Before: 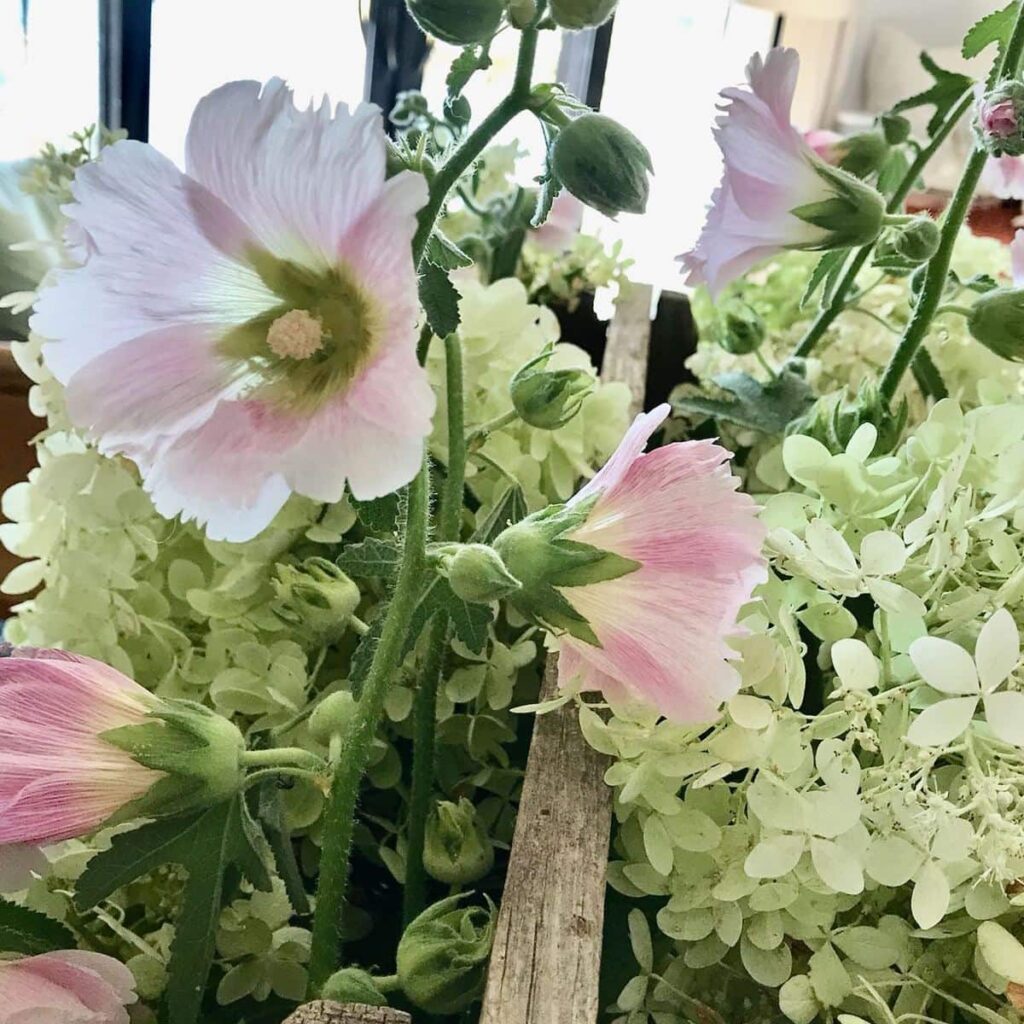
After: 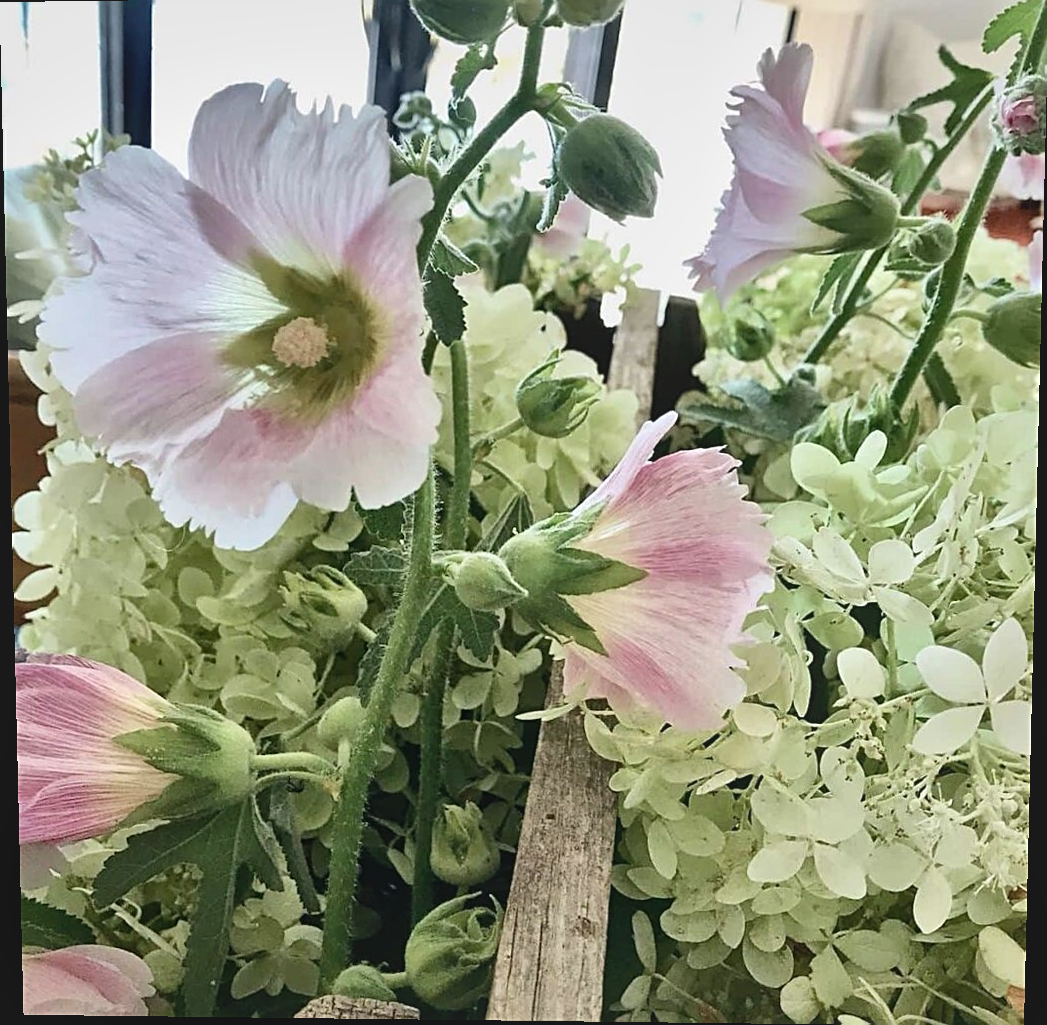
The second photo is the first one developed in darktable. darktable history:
sharpen: on, module defaults
local contrast: mode bilateral grid, contrast 20, coarseness 50, detail 161%, midtone range 0.2
rotate and perspective: lens shift (vertical) 0.048, lens shift (horizontal) -0.024, automatic cropping off
crop: top 1.049%, right 0.001%
contrast brightness saturation: contrast -0.15, brightness 0.05, saturation -0.12
